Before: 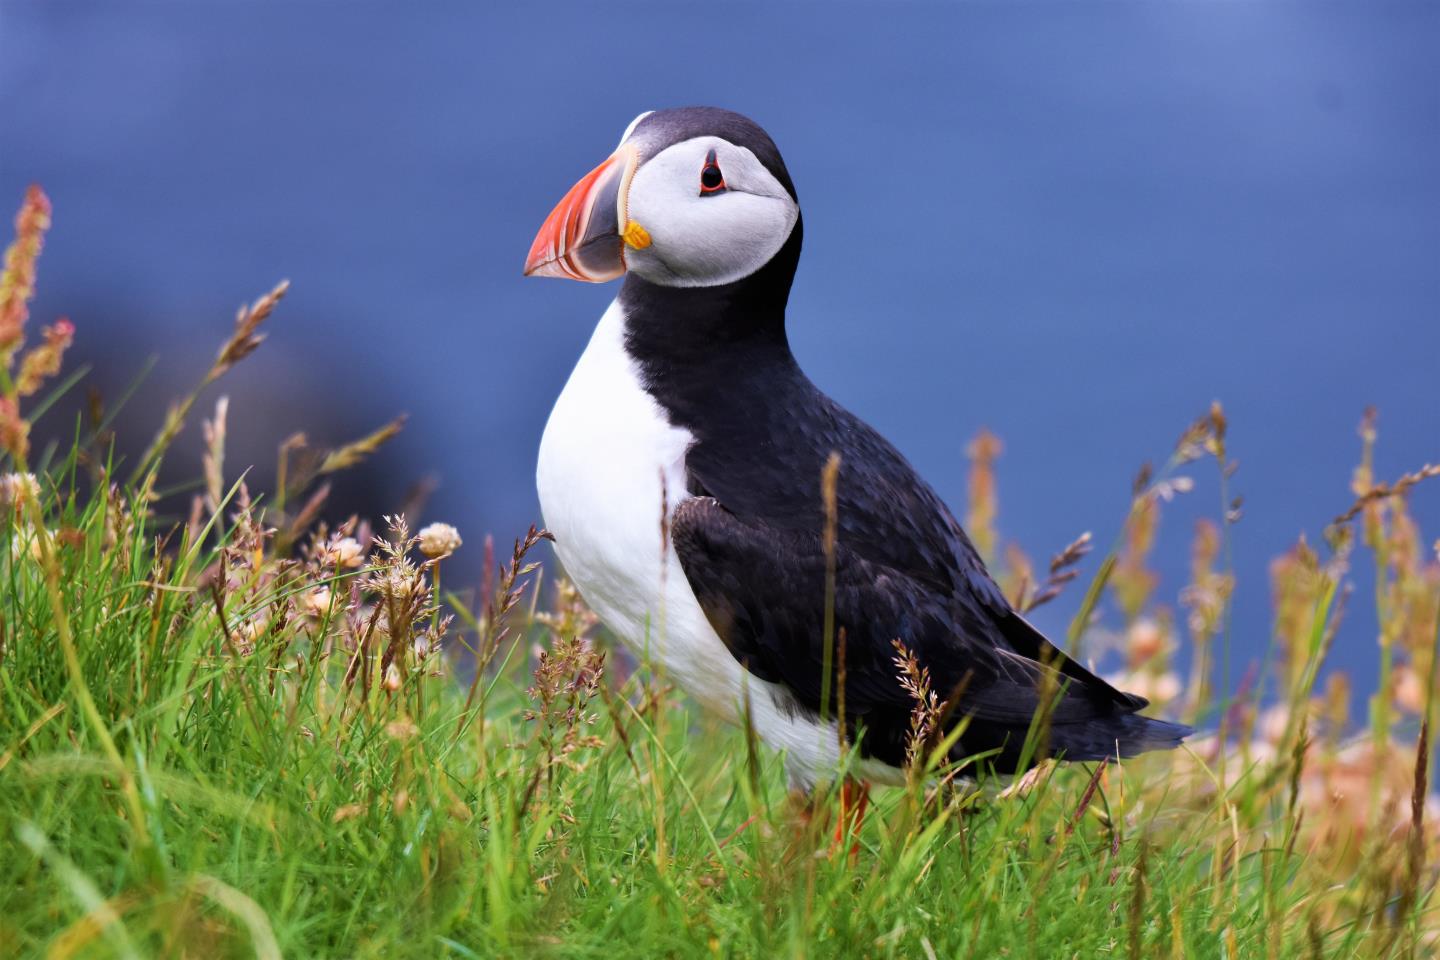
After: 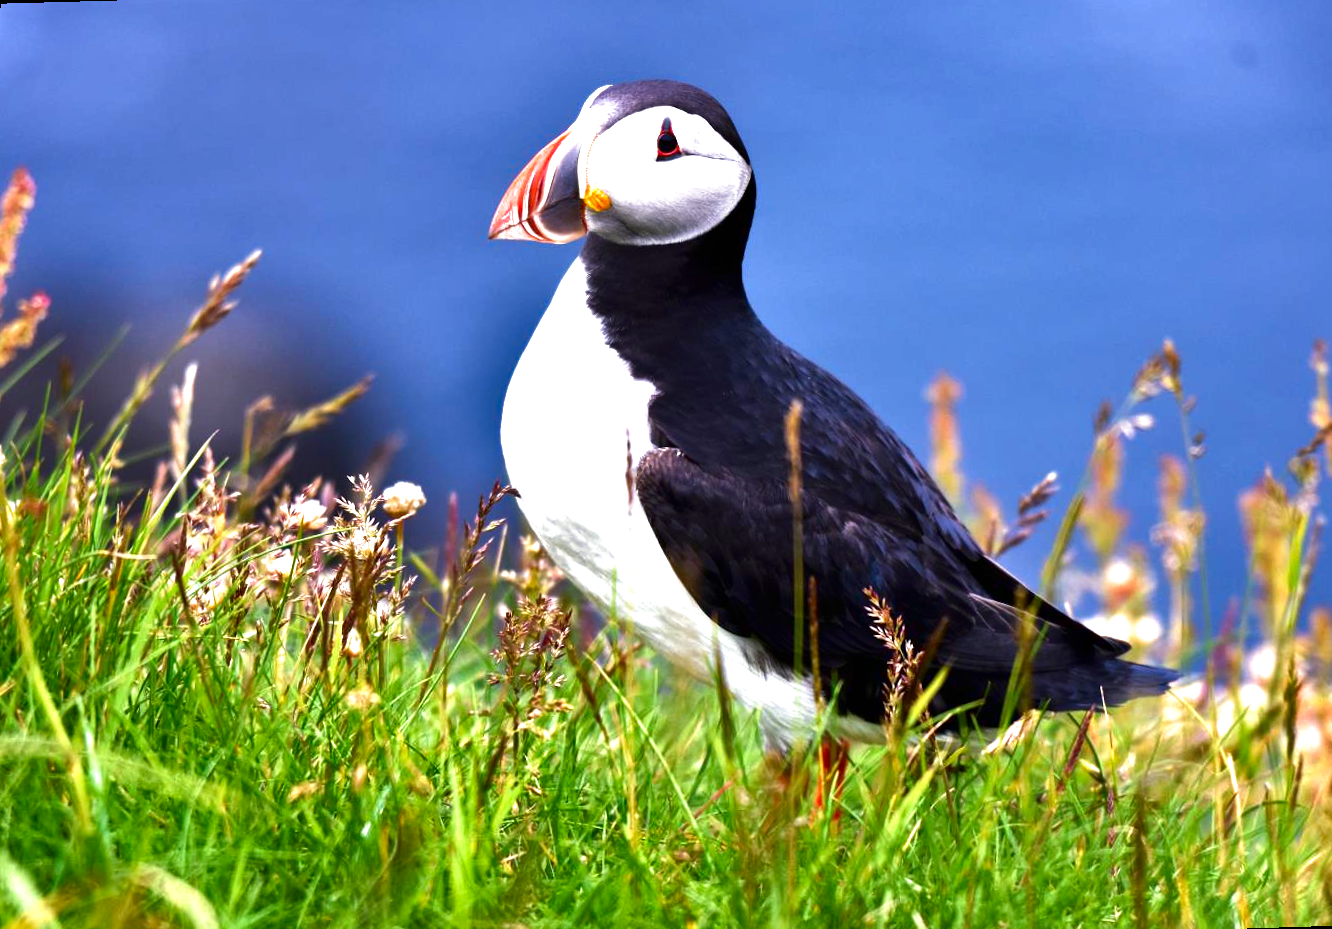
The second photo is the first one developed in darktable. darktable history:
exposure: black level correction 0, exposure 1.1 EV, compensate exposure bias true, compensate highlight preservation false
shadows and highlights: white point adjustment 0.1, highlights -70, soften with gaussian
rotate and perspective: rotation -1.68°, lens shift (vertical) -0.146, crop left 0.049, crop right 0.912, crop top 0.032, crop bottom 0.96
split-toning: shadows › saturation 0.61, highlights › saturation 0.58, balance -28.74, compress 87.36%
contrast brightness saturation: brightness -0.2, saturation 0.08
